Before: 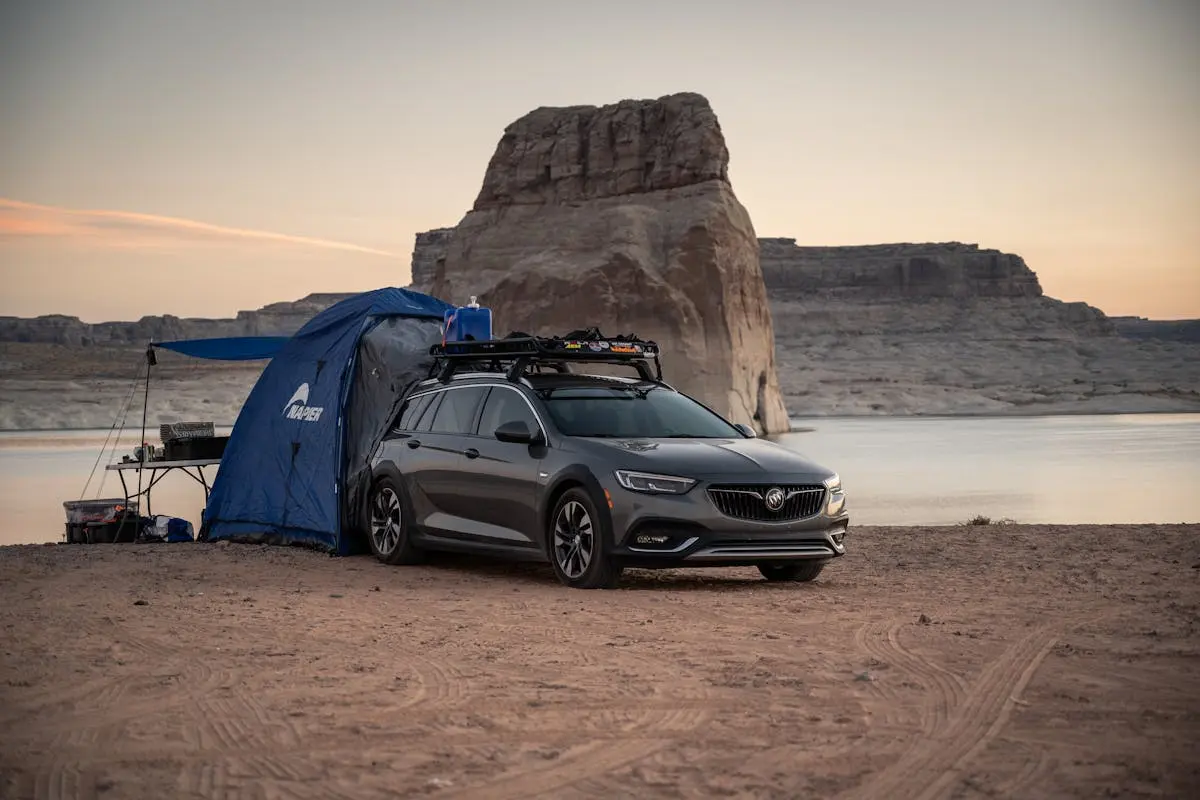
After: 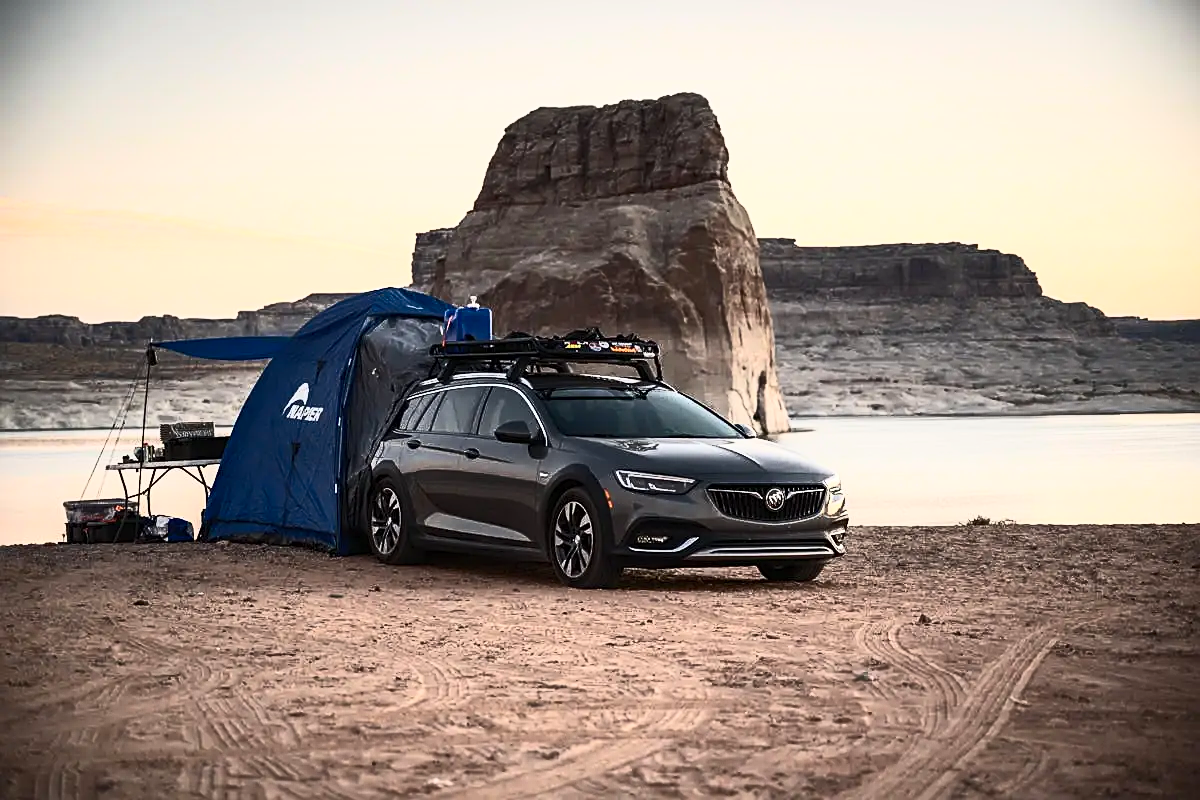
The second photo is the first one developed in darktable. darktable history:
sharpen: on, module defaults
contrast brightness saturation: contrast 0.623, brightness 0.349, saturation 0.143
